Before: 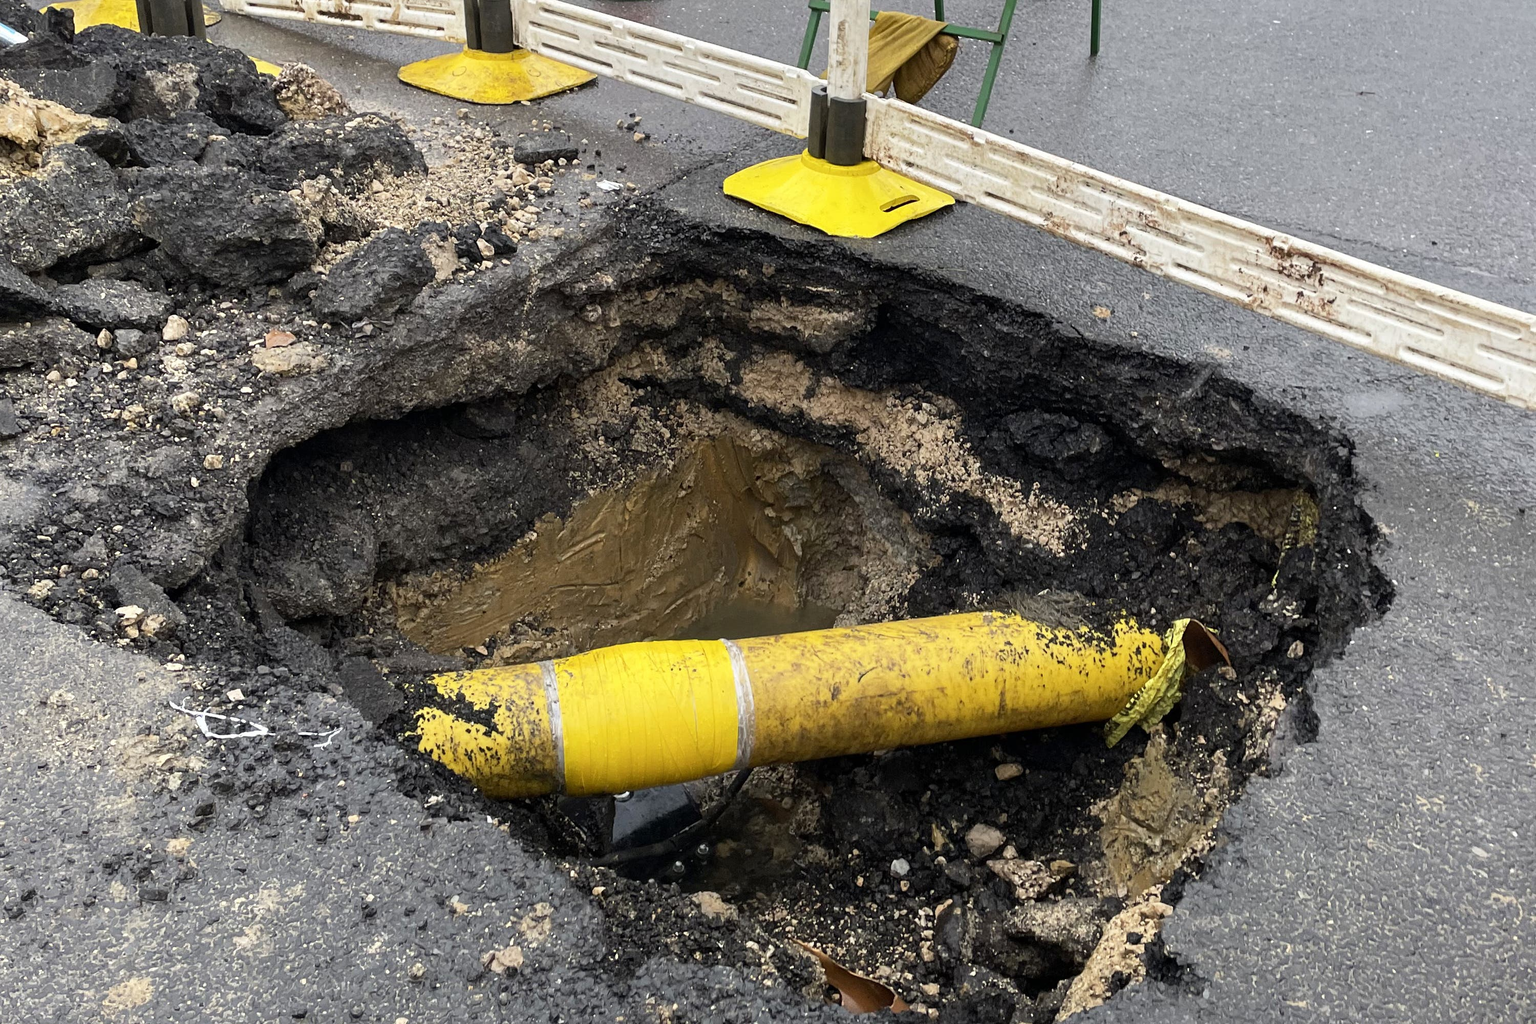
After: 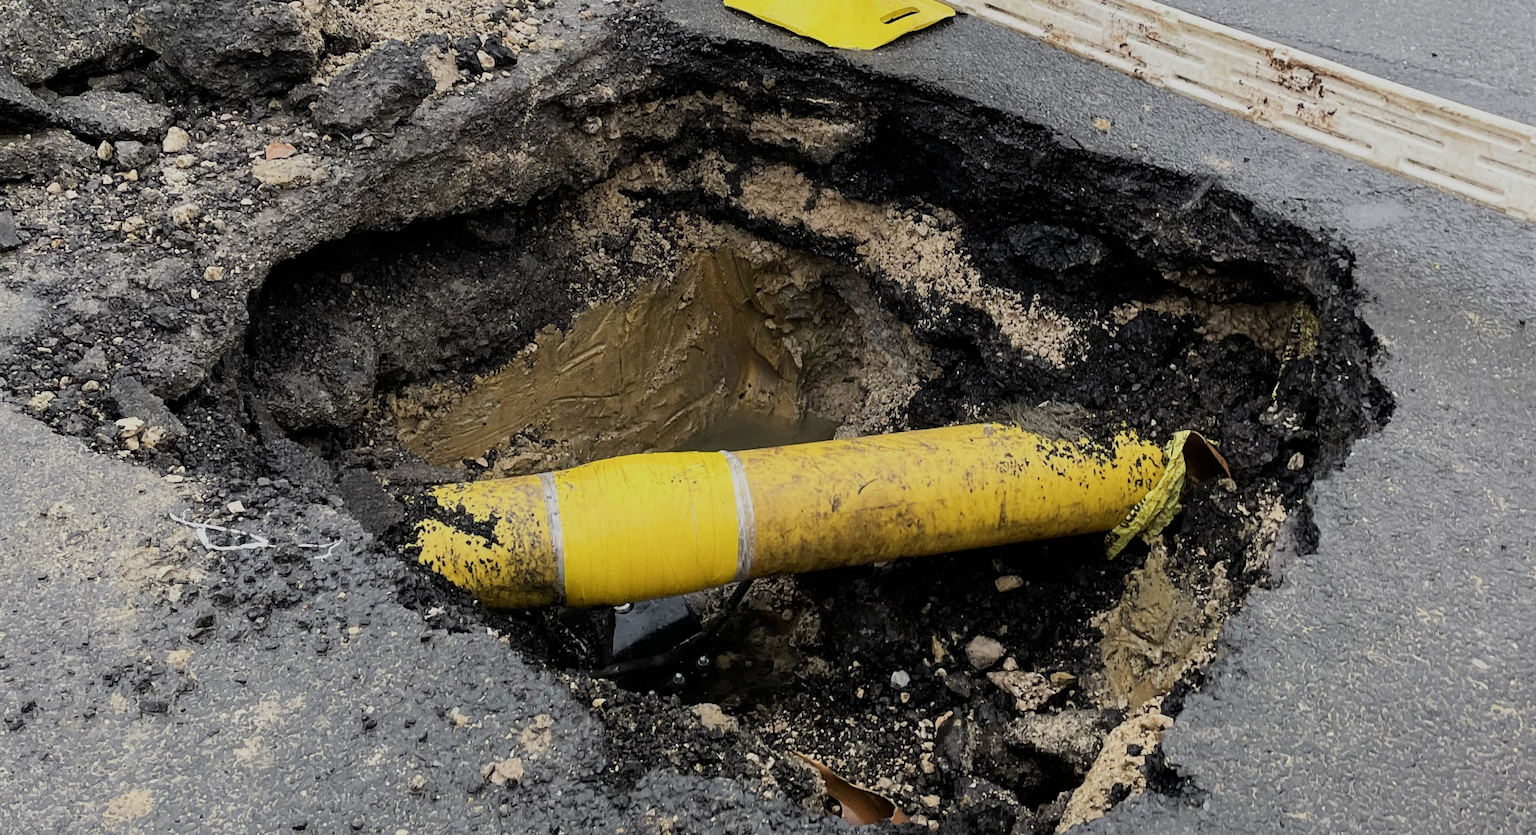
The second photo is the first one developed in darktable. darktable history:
crop and rotate: top 18.425%
exposure: compensate highlight preservation false
filmic rgb: black relative exposure -7.65 EV, white relative exposure 4.56 EV, hardness 3.61
